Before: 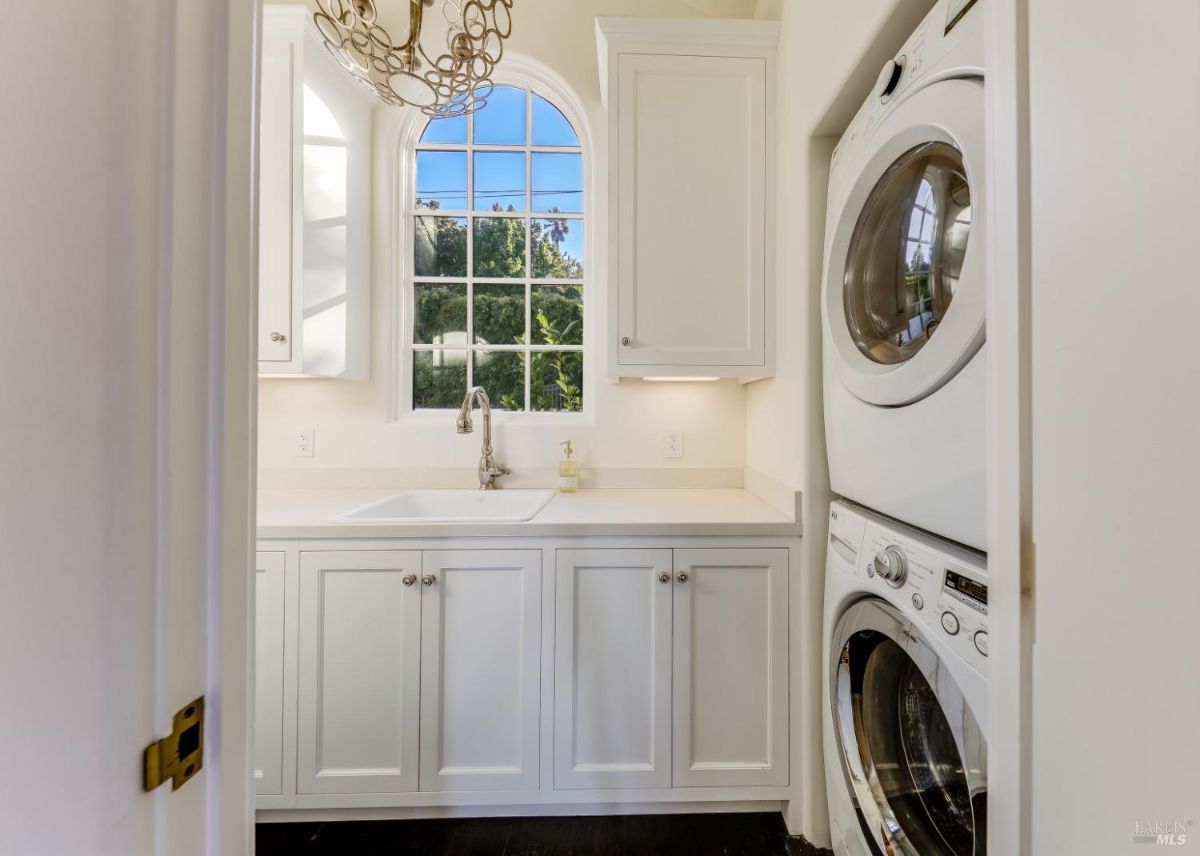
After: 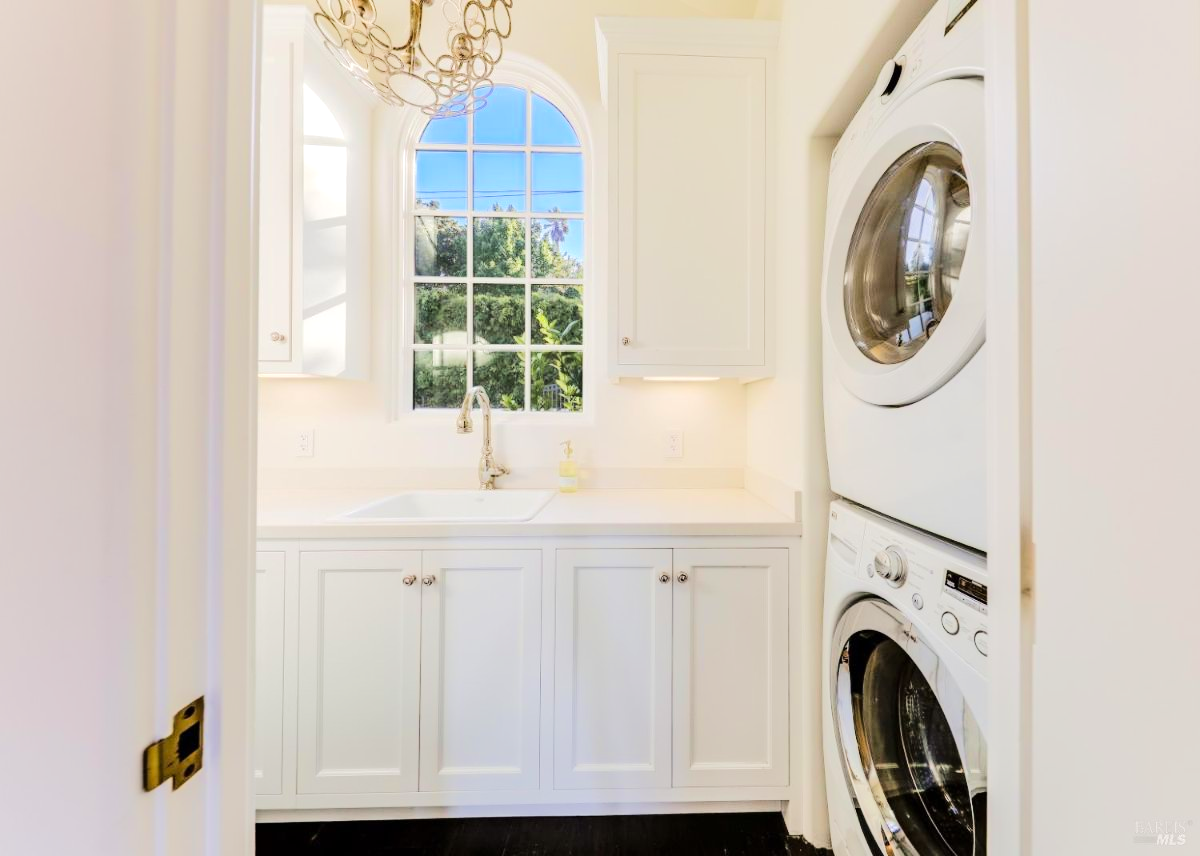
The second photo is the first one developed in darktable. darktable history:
tone equalizer: -7 EV 0.15 EV, -6 EV 0.637 EV, -5 EV 1.12 EV, -4 EV 1.36 EV, -3 EV 1.16 EV, -2 EV 0.6 EV, -1 EV 0.169 EV, edges refinement/feathering 500, mask exposure compensation -1.57 EV, preserve details no
